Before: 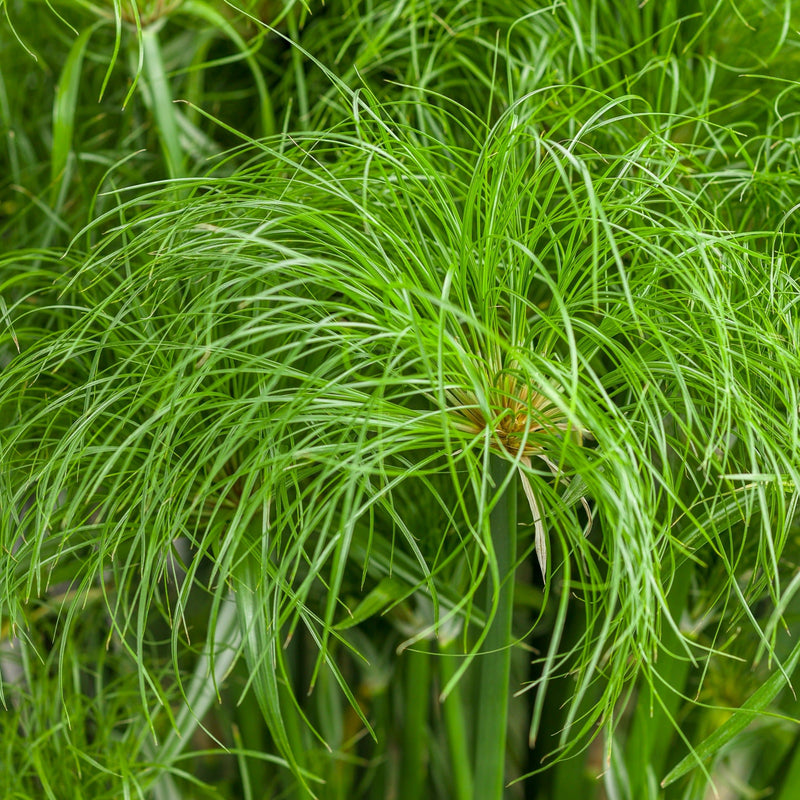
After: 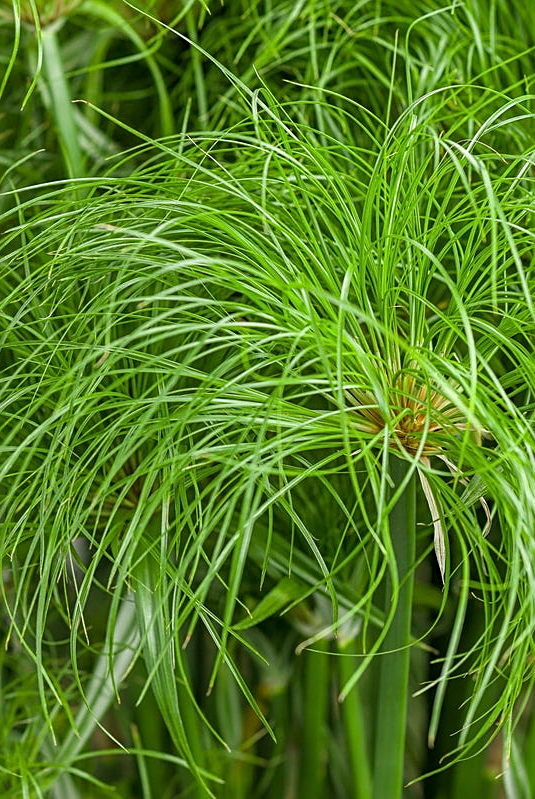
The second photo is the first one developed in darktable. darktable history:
crop and rotate: left 12.687%, right 20.406%
sharpen: on, module defaults
